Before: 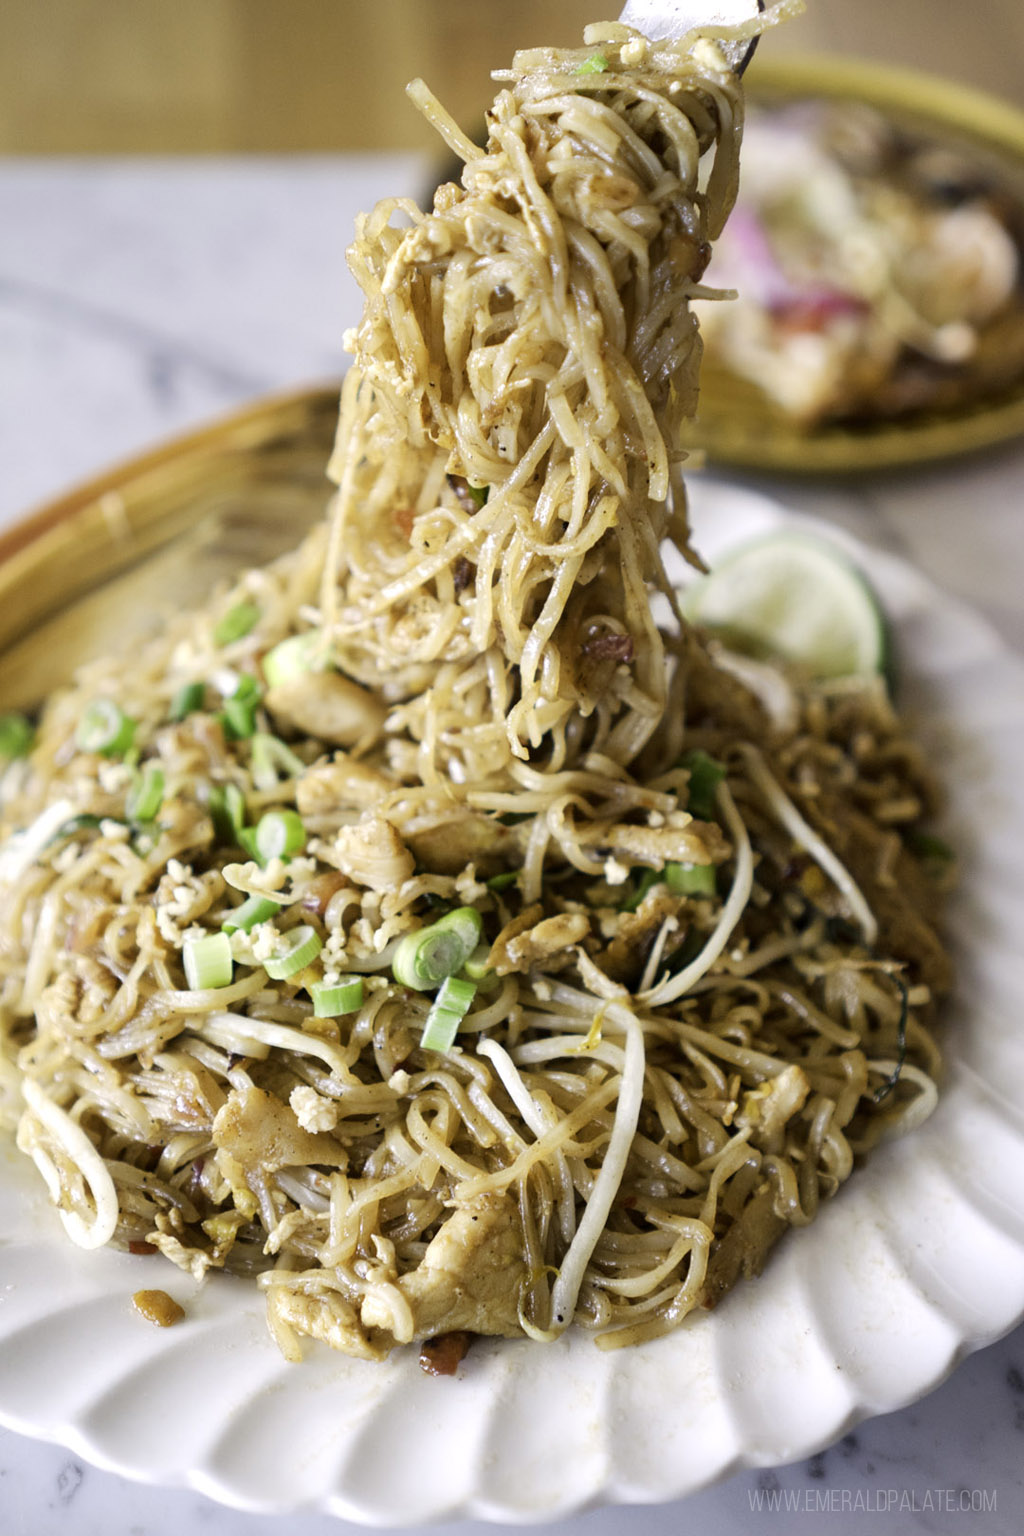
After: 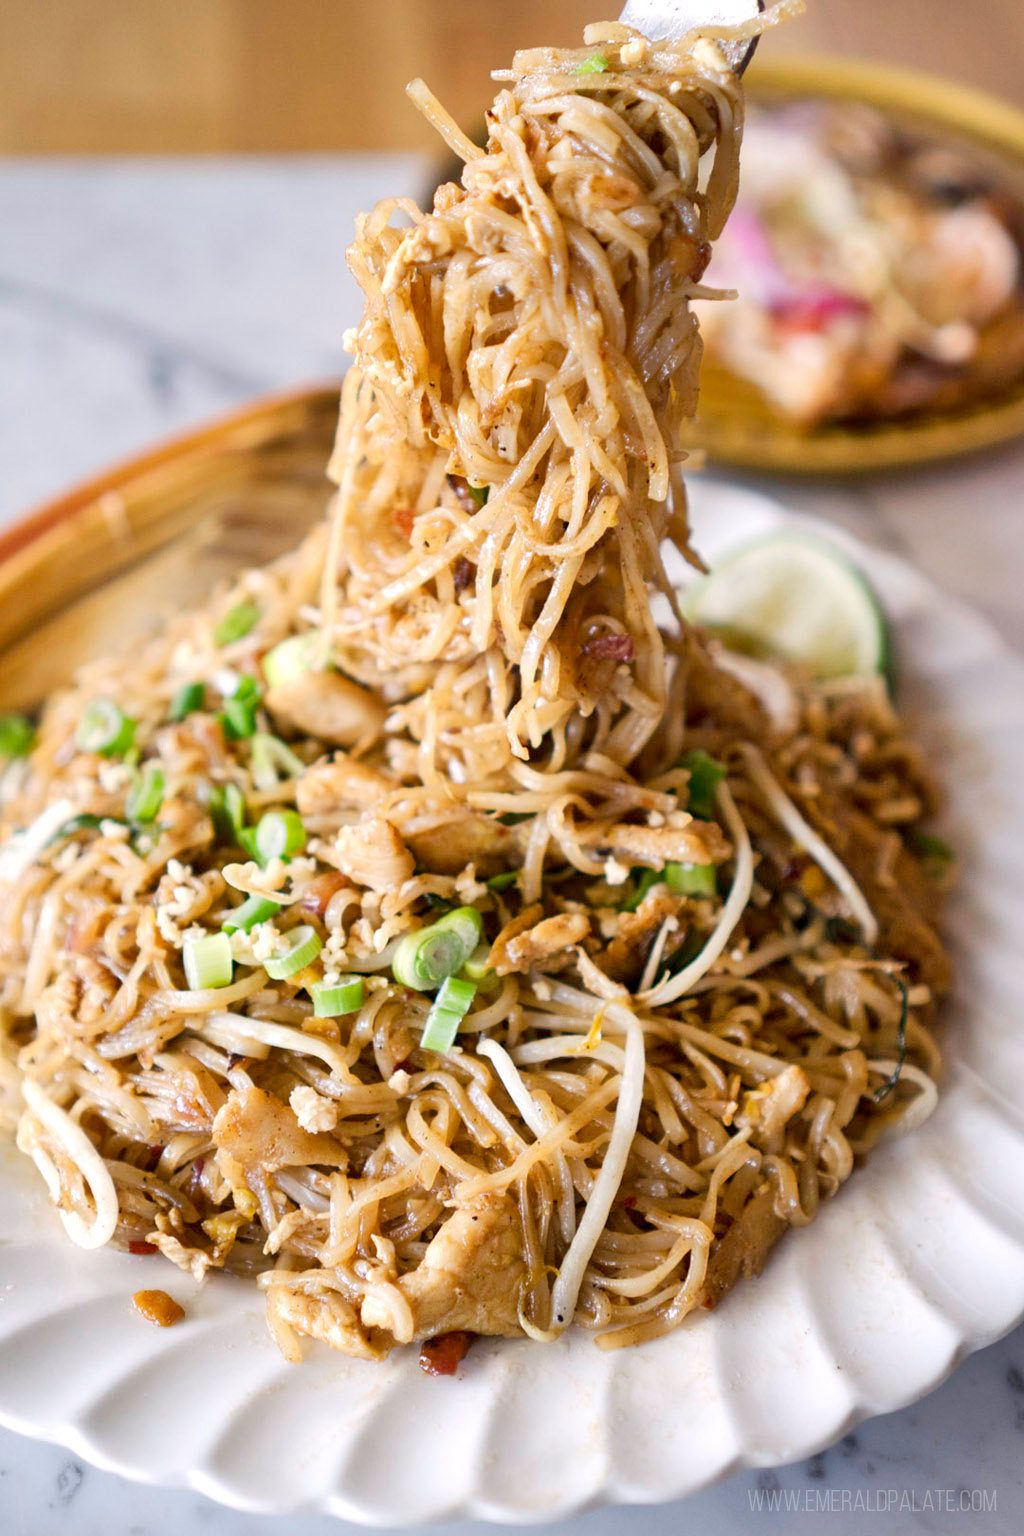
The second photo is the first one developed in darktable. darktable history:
shadows and highlights: shadows 34.46, highlights -35.13, soften with gaussian
